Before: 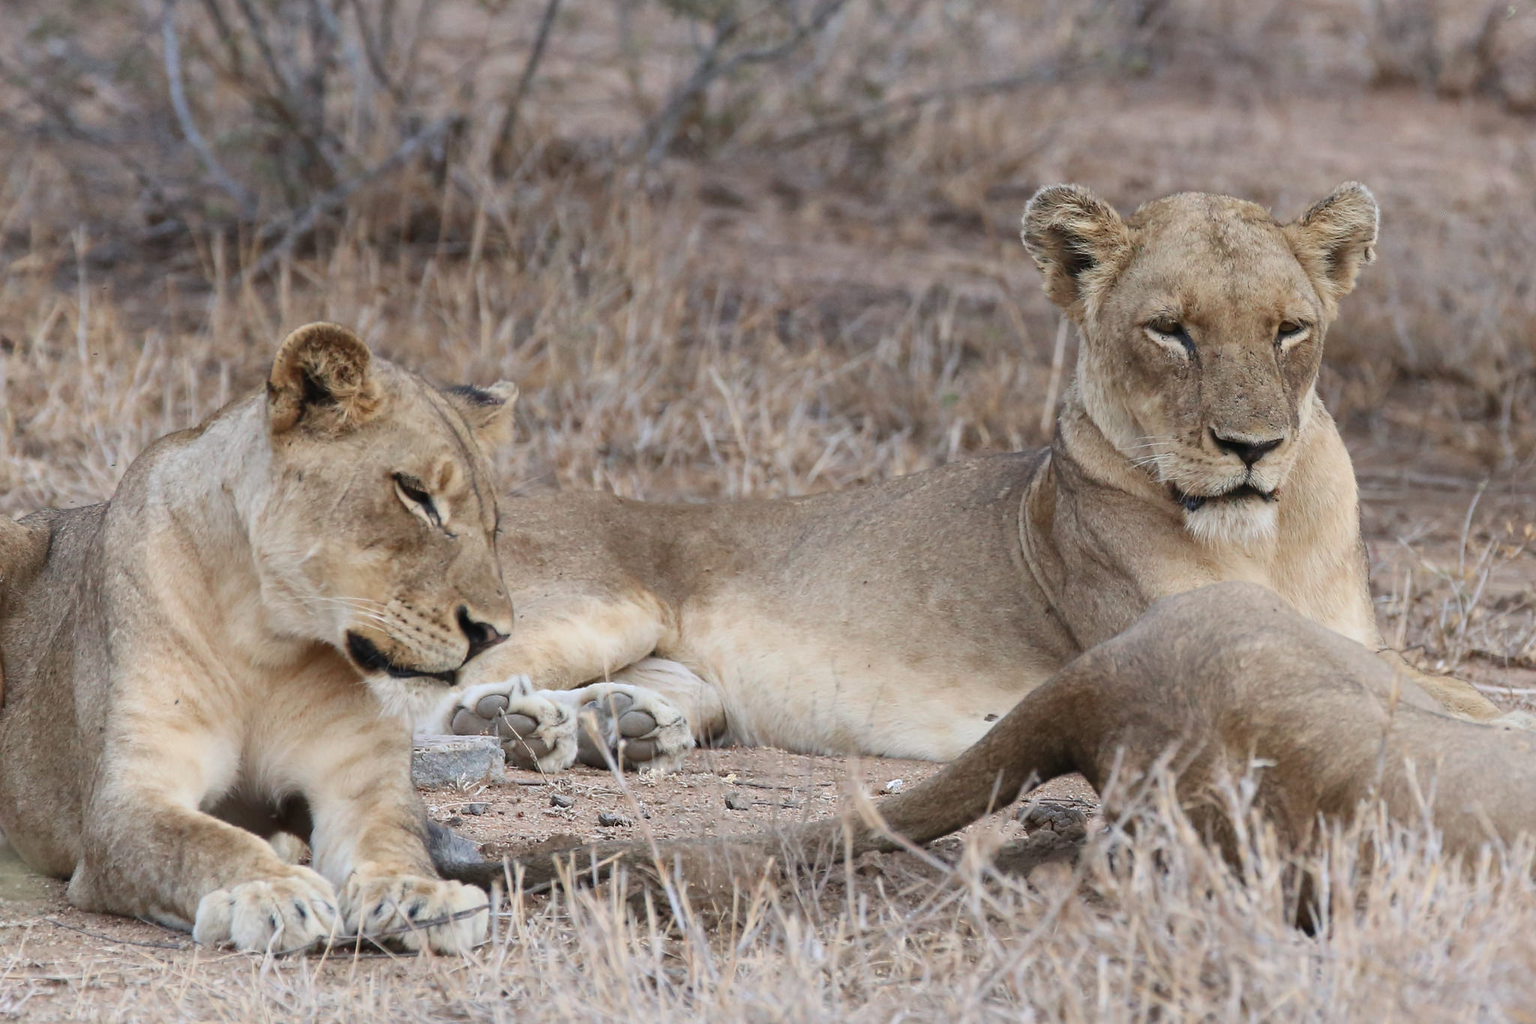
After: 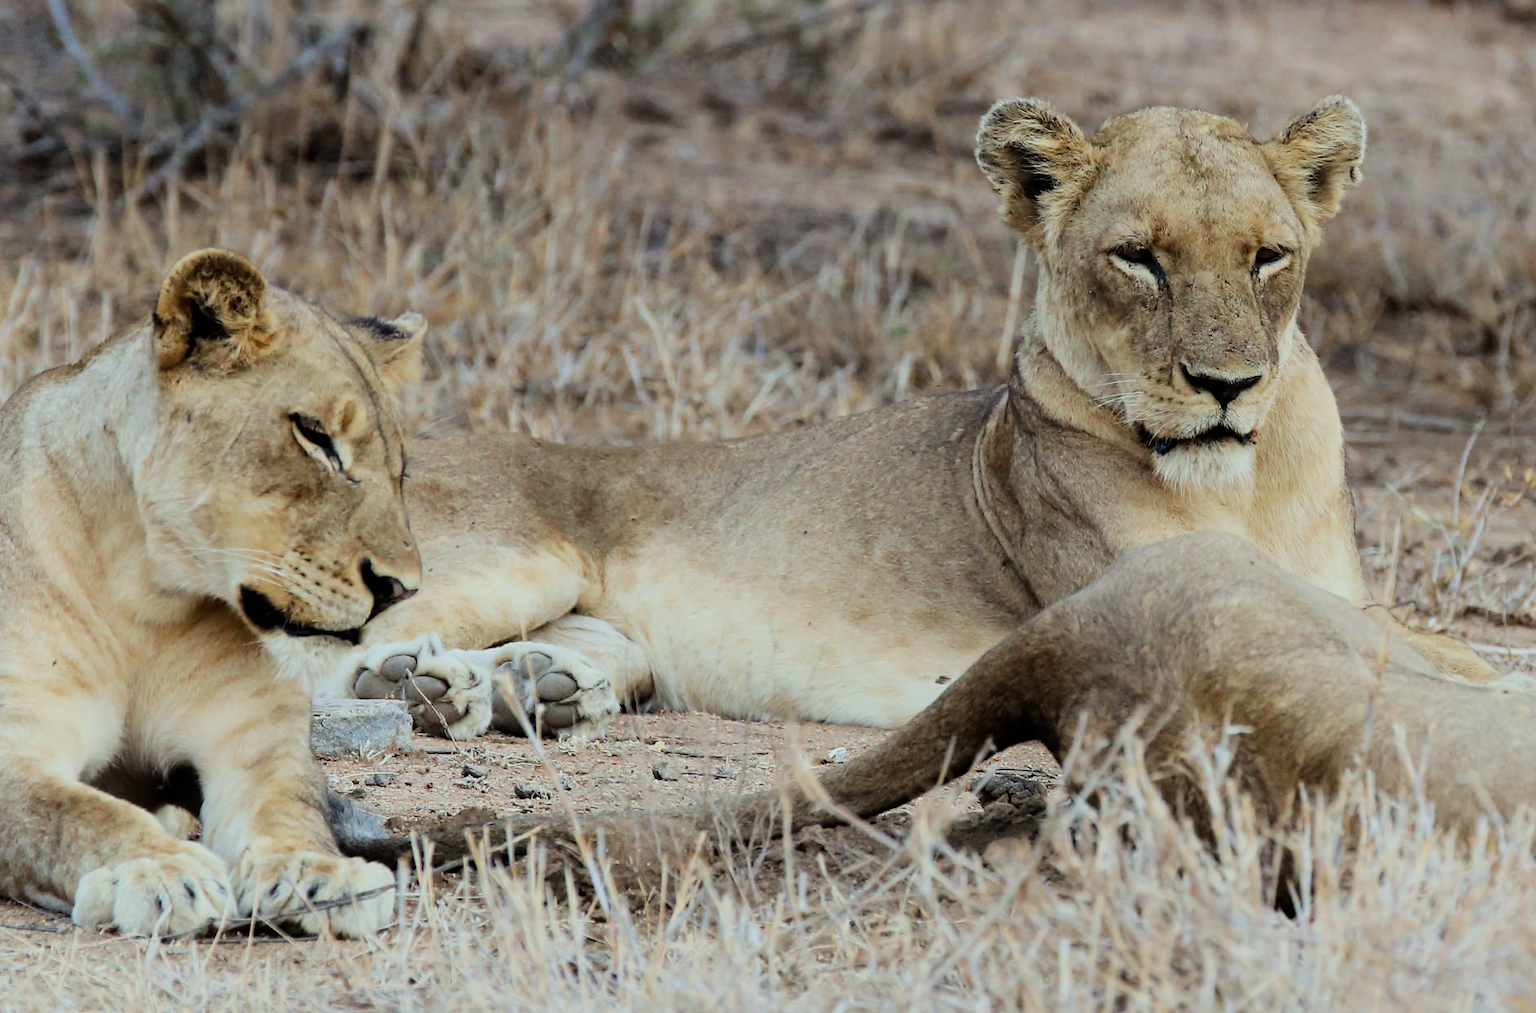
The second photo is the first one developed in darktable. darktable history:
crop and rotate: left 8.262%, top 9.226%
color balance rgb: perceptual saturation grading › global saturation 34.05%, global vibrance 5.56%
filmic rgb: black relative exposure -5 EV, hardness 2.88, contrast 1.3, highlights saturation mix -30%
color correction: highlights a* -6.69, highlights b* 0.49
